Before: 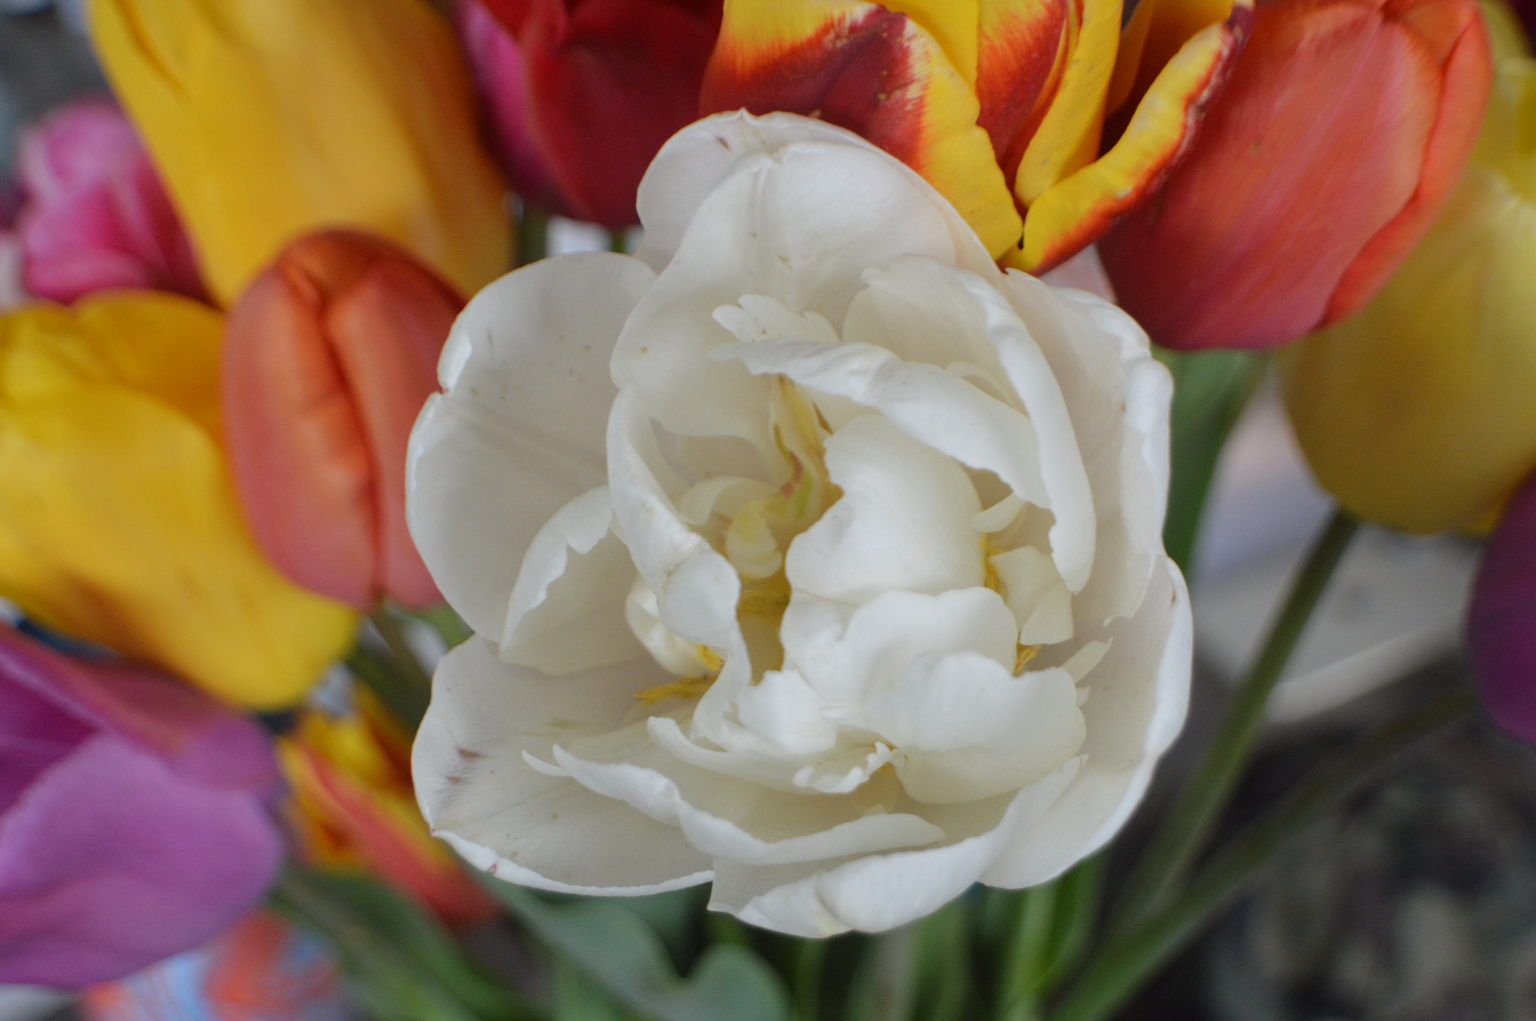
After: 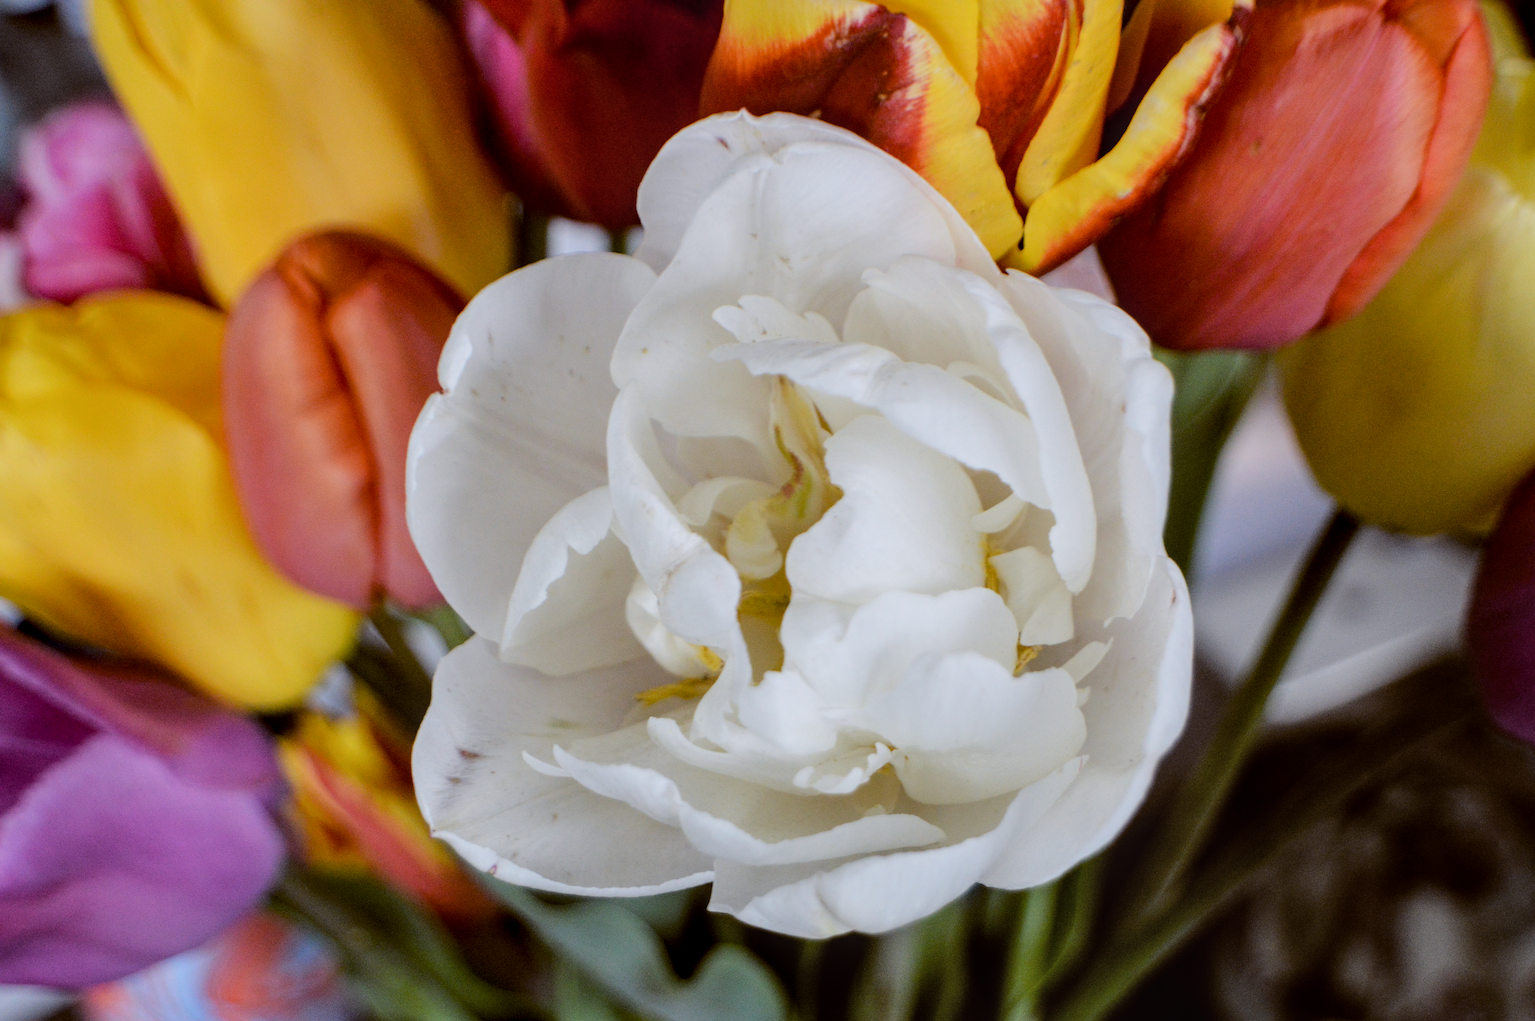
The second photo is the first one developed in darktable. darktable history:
color balance: lift [1, 1.015, 1.004, 0.985], gamma [1, 0.958, 0.971, 1.042], gain [1, 0.956, 0.977, 1.044]
local contrast: on, module defaults
filmic rgb: black relative exposure -4.88 EV, hardness 2.82
tone equalizer: -8 EV -0.75 EV, -7 EV -0.7 EV, -6 EV -0.6 EV, -5 EV -0.4 EV, -3 EV 0.4 EV, -2 EV 0.6 EV, -1 EV 0.7 EV, +0 EV 0.75 EV, edges refinement/feathering 500, mask exposure compensation -1.57 EV, preserve details no
white balance: red 1.009, blue 1.027
sharpen: on, module defaults
